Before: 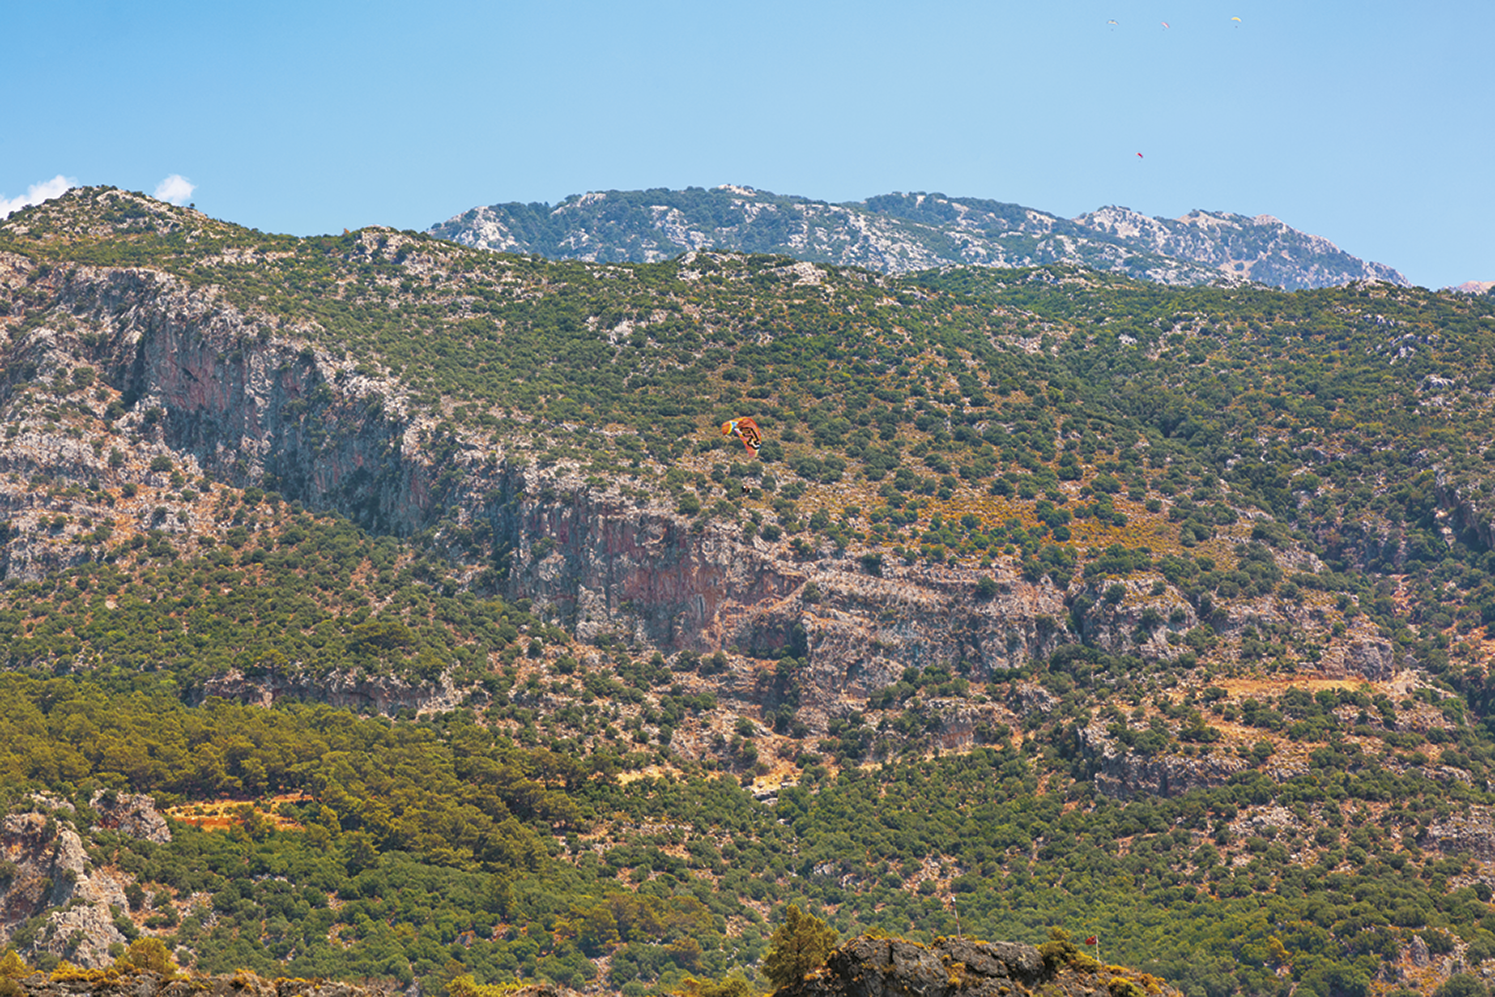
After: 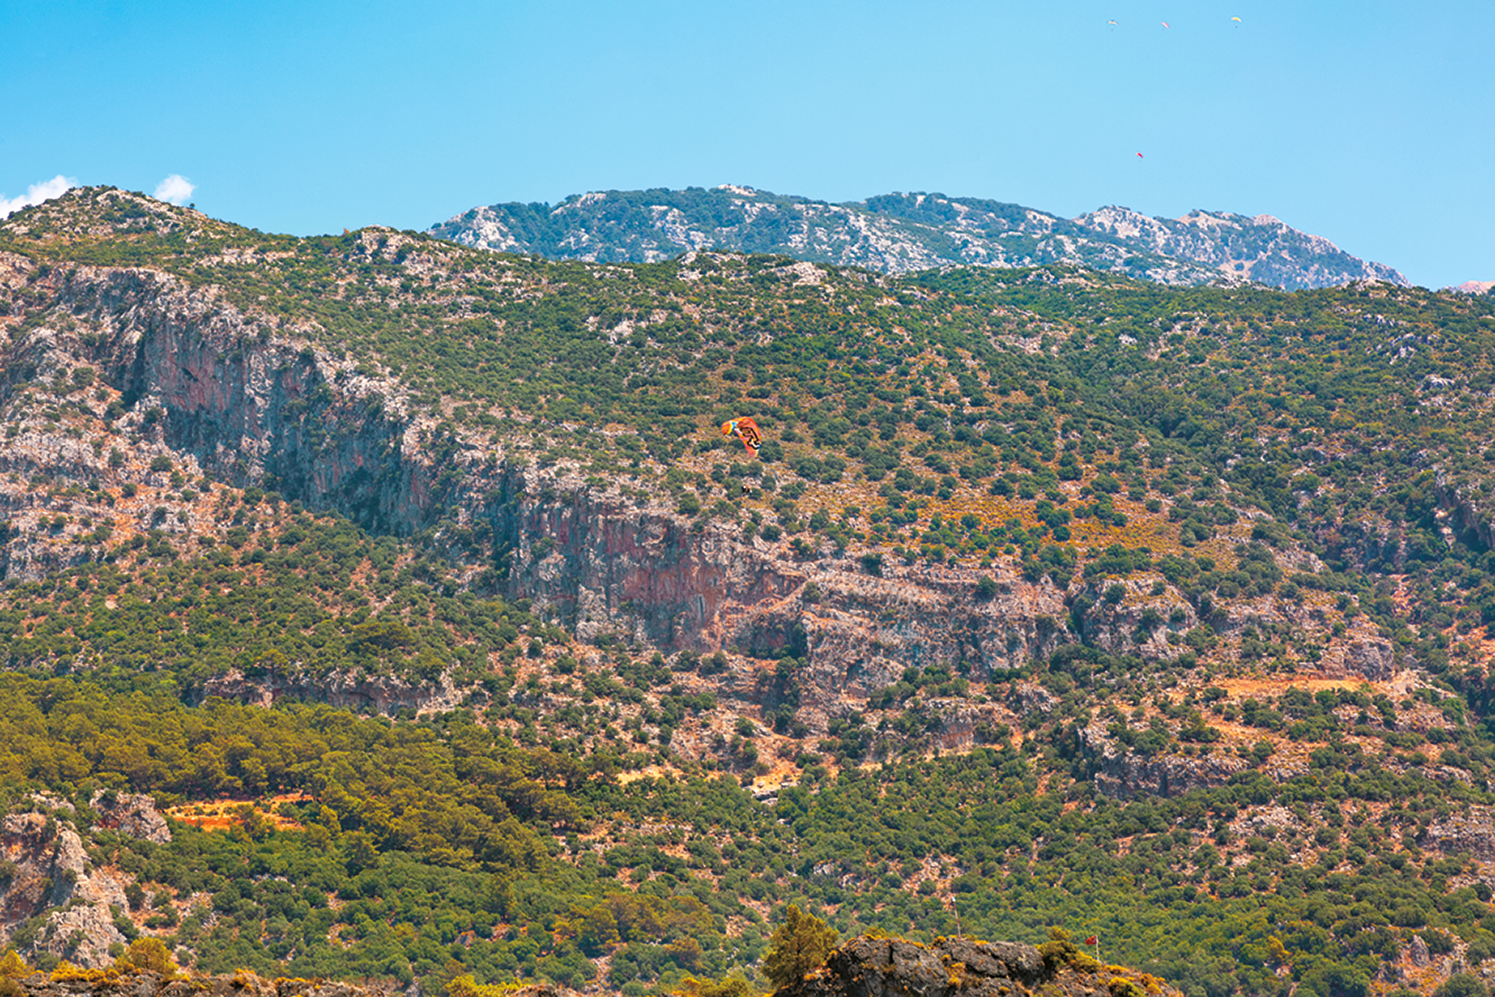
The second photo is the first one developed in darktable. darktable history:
exposure: exposure 0.083 EV, compensate highlight preservation false
